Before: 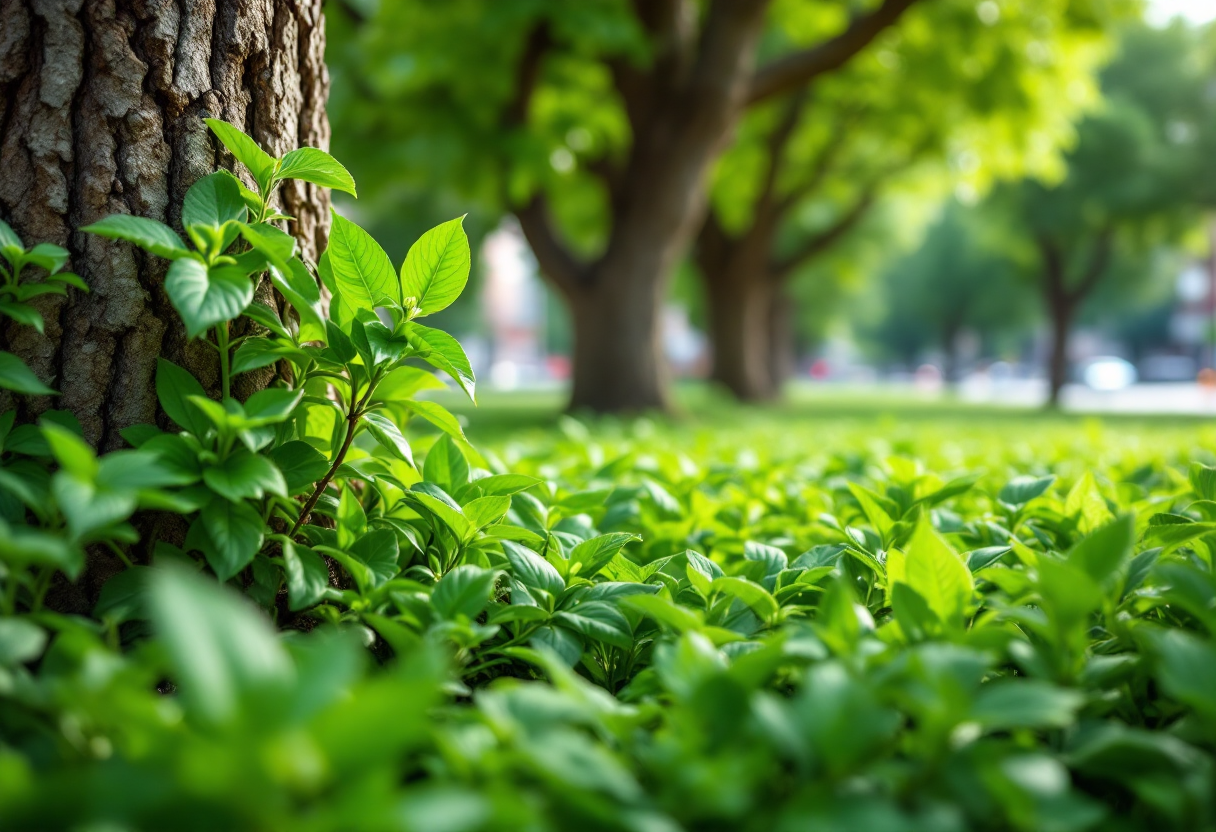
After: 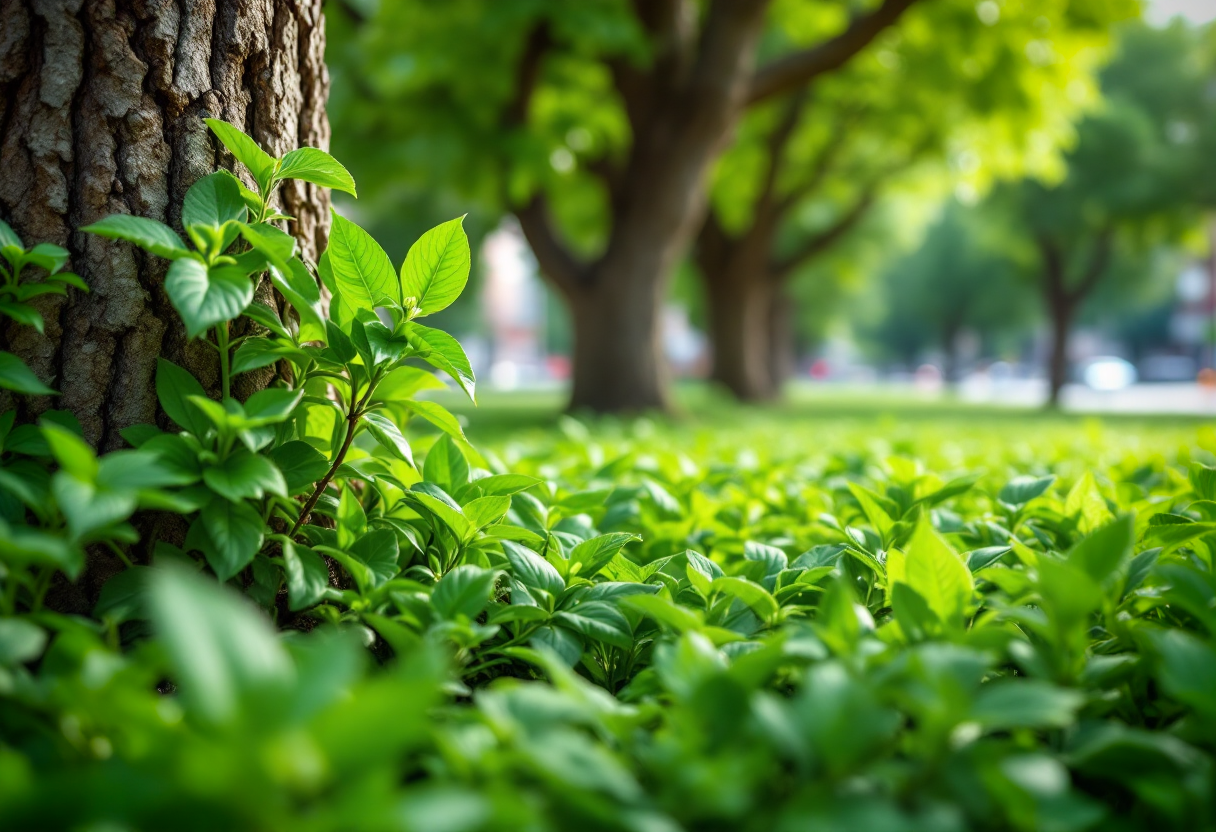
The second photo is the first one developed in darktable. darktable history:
vignetting: saturation 0.366
